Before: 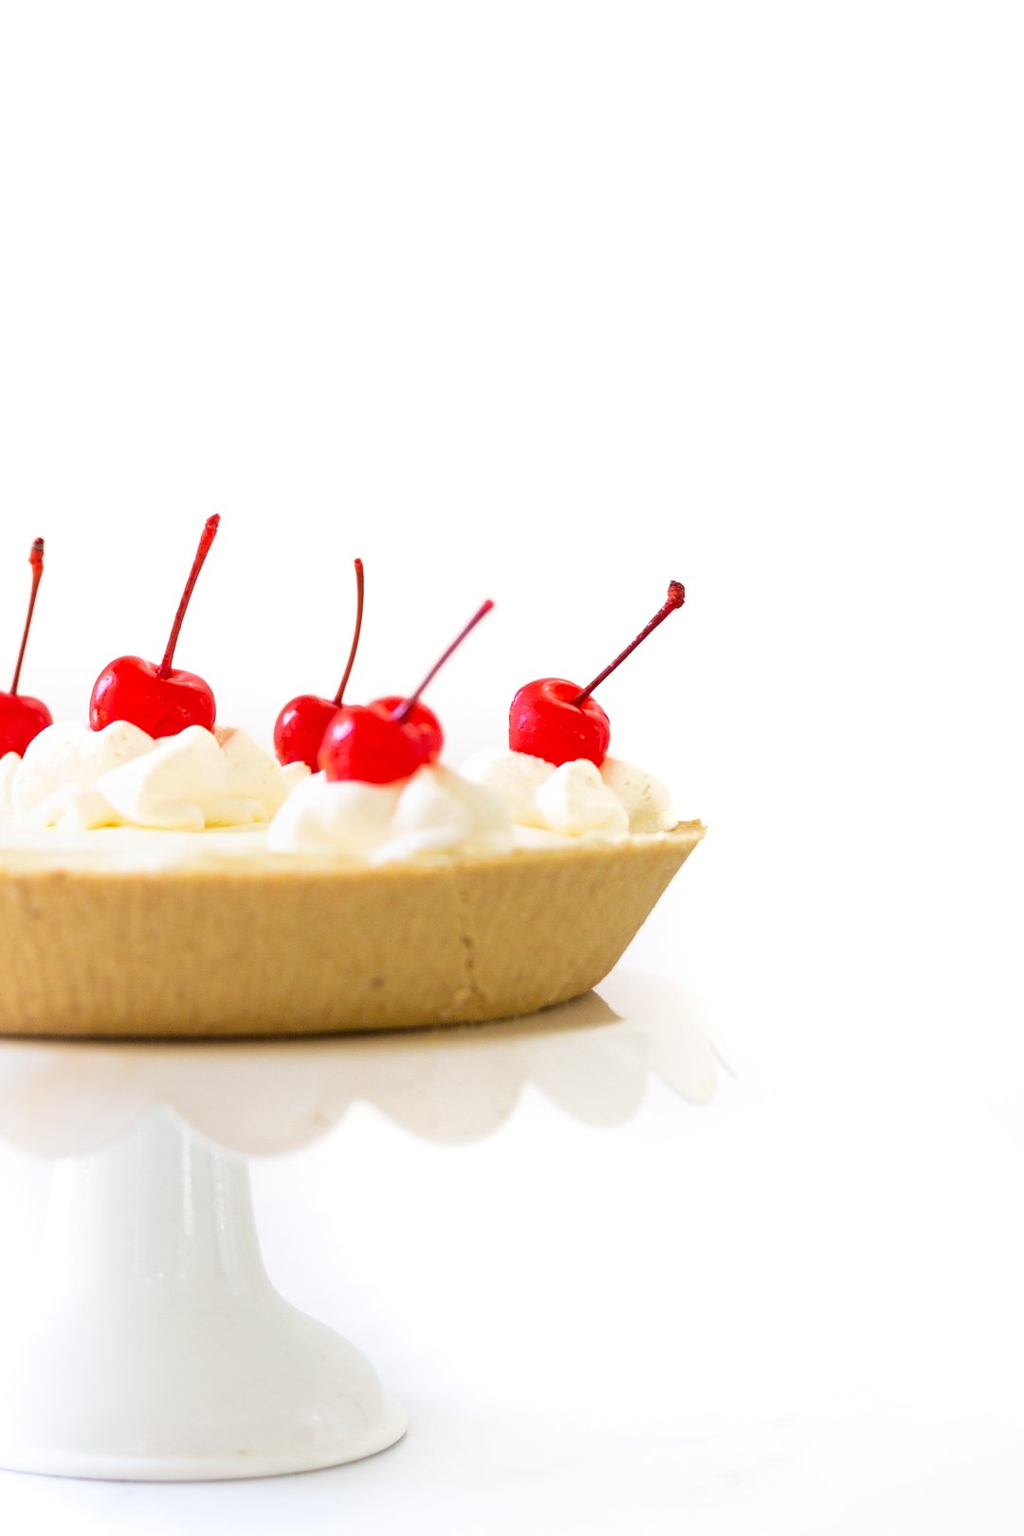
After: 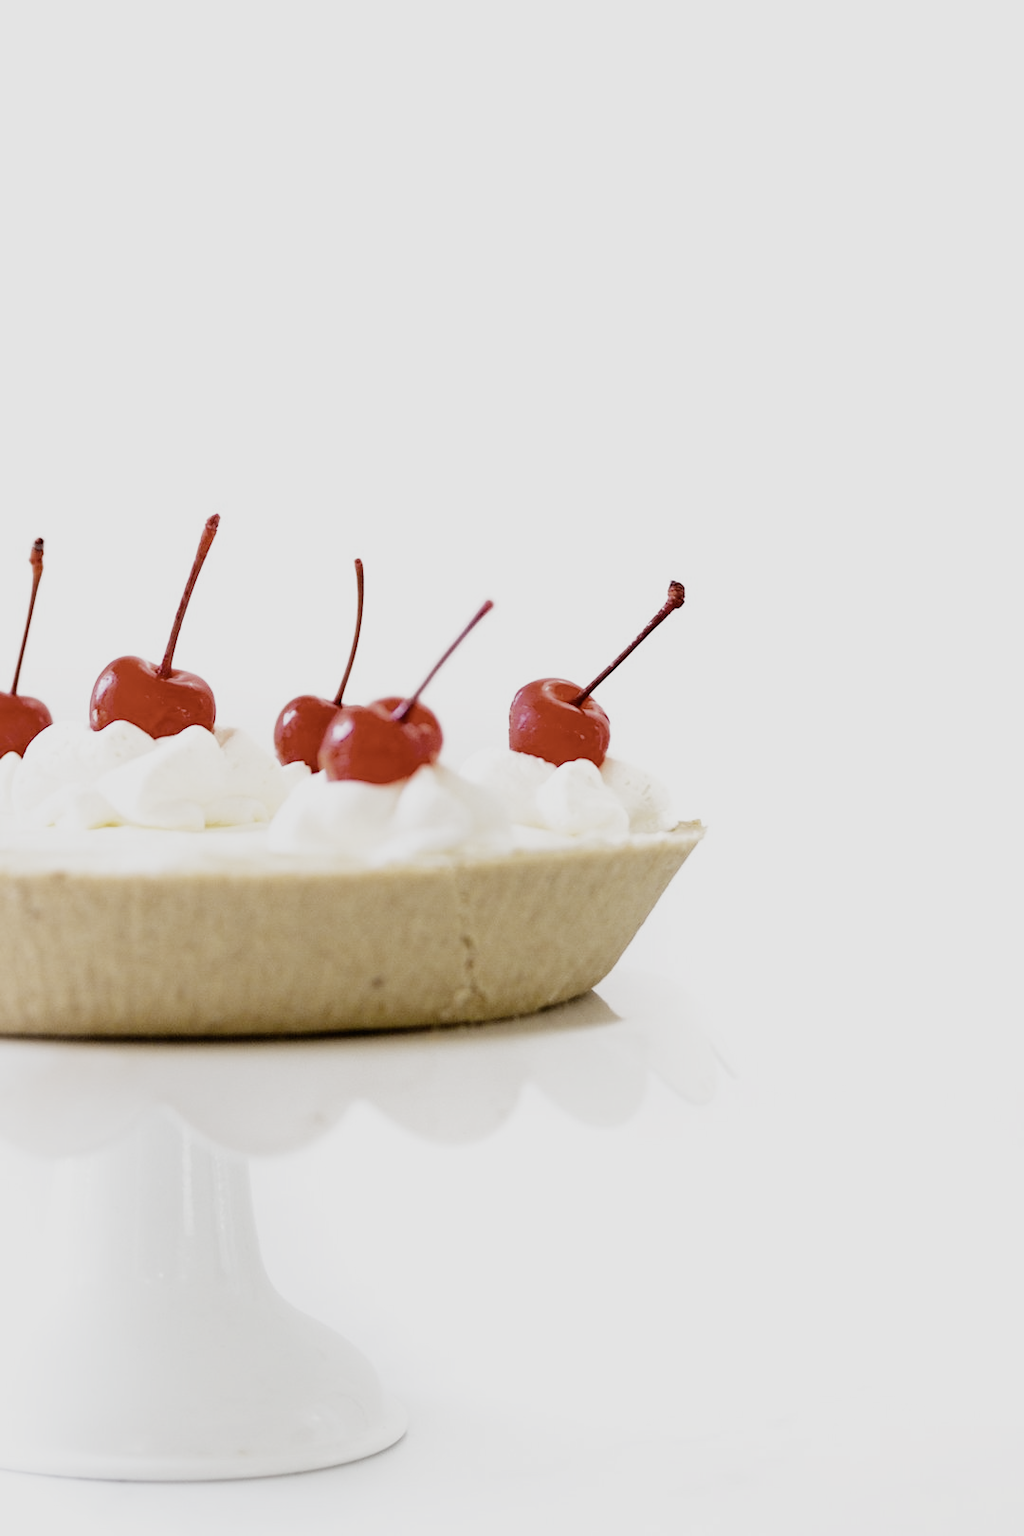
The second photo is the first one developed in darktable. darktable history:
filmic rgb: black relative exposure -5.1 EV, white relative exposure 3.96 EV, threshold 2.99 EV, hardness 2.89, contrast 1.297, highlights saturation mix -28.99%, preserve chrominance no, color science v5 (2021), enable highlight reconstruction true
